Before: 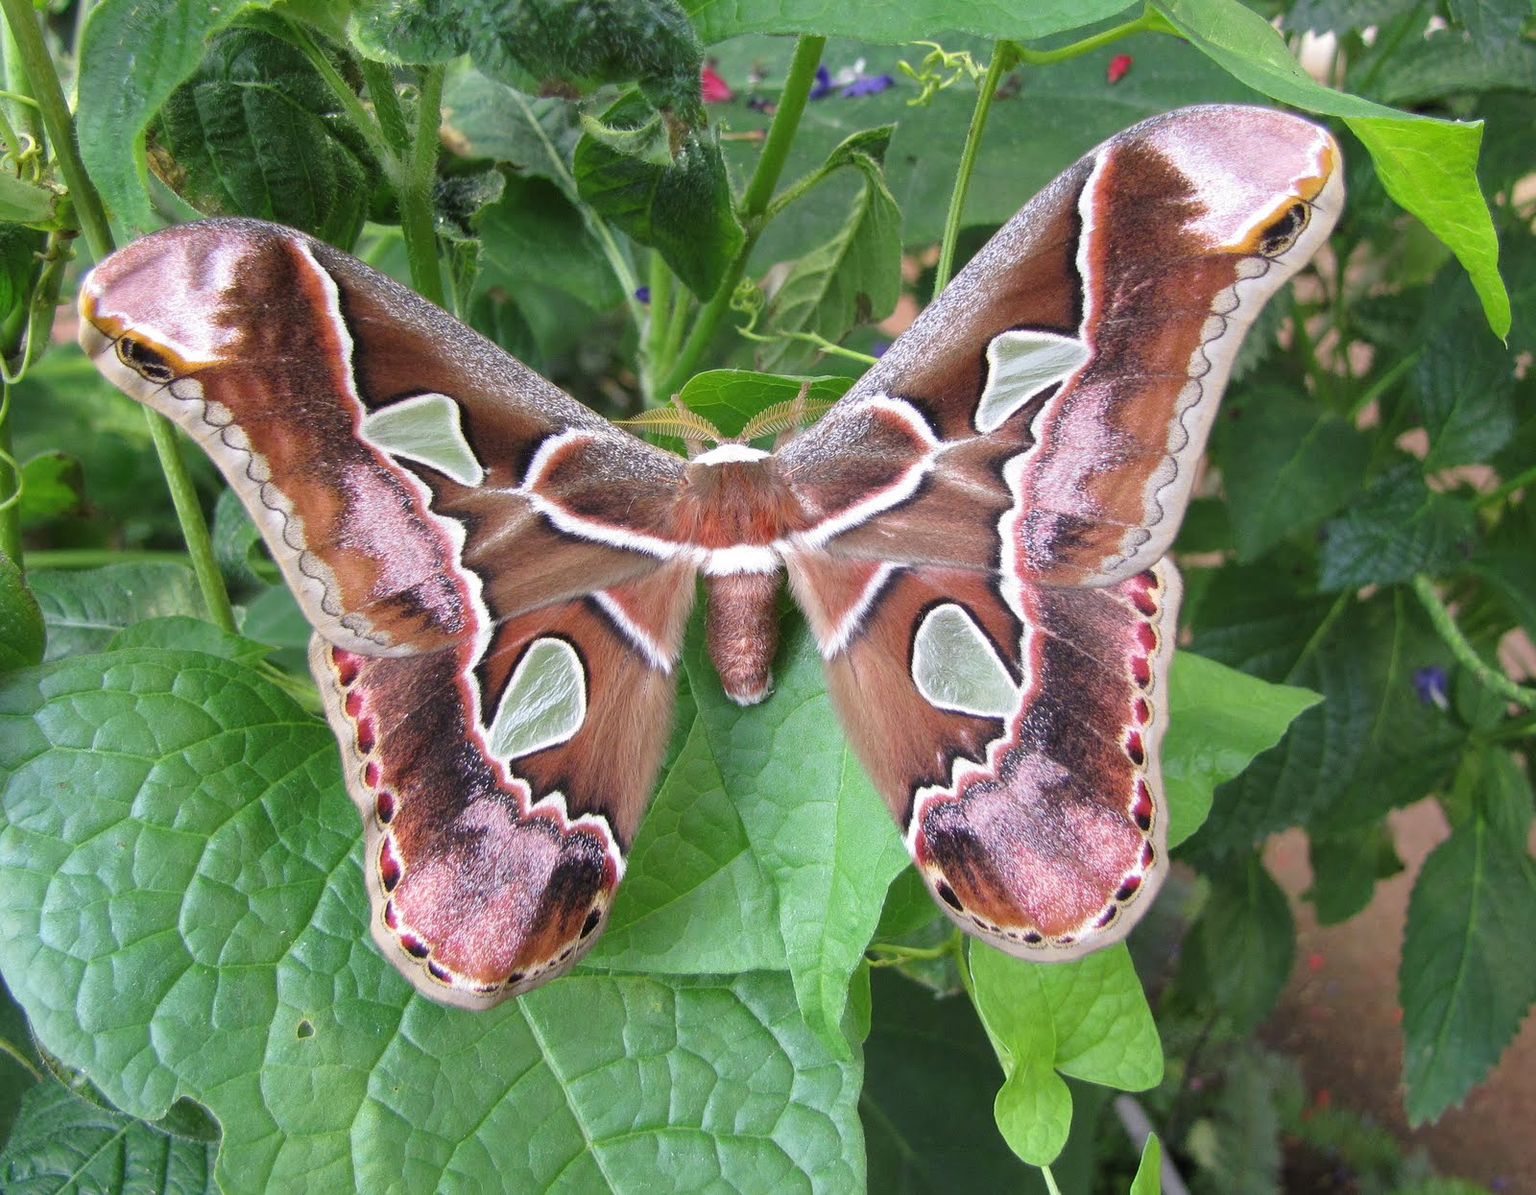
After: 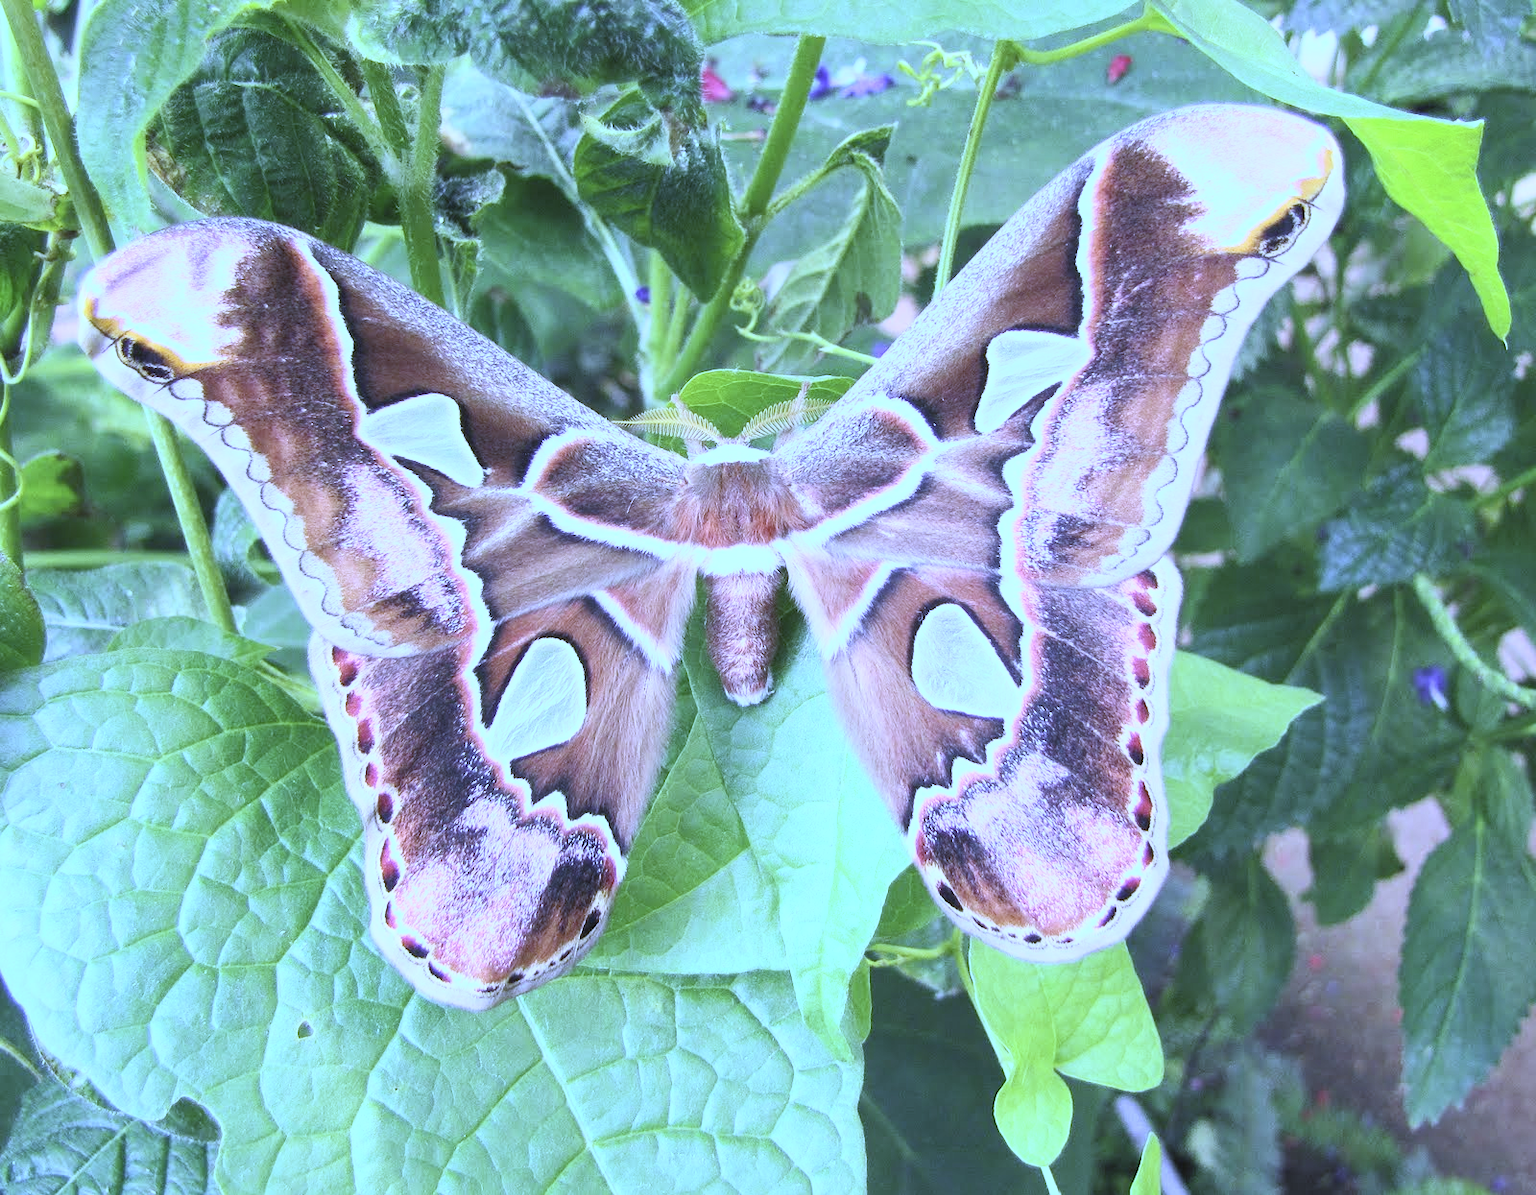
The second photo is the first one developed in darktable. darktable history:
white balance: red 0.766, blue 1.537
contrast brightness saturation: contrast 0.39, brightness 0.53
